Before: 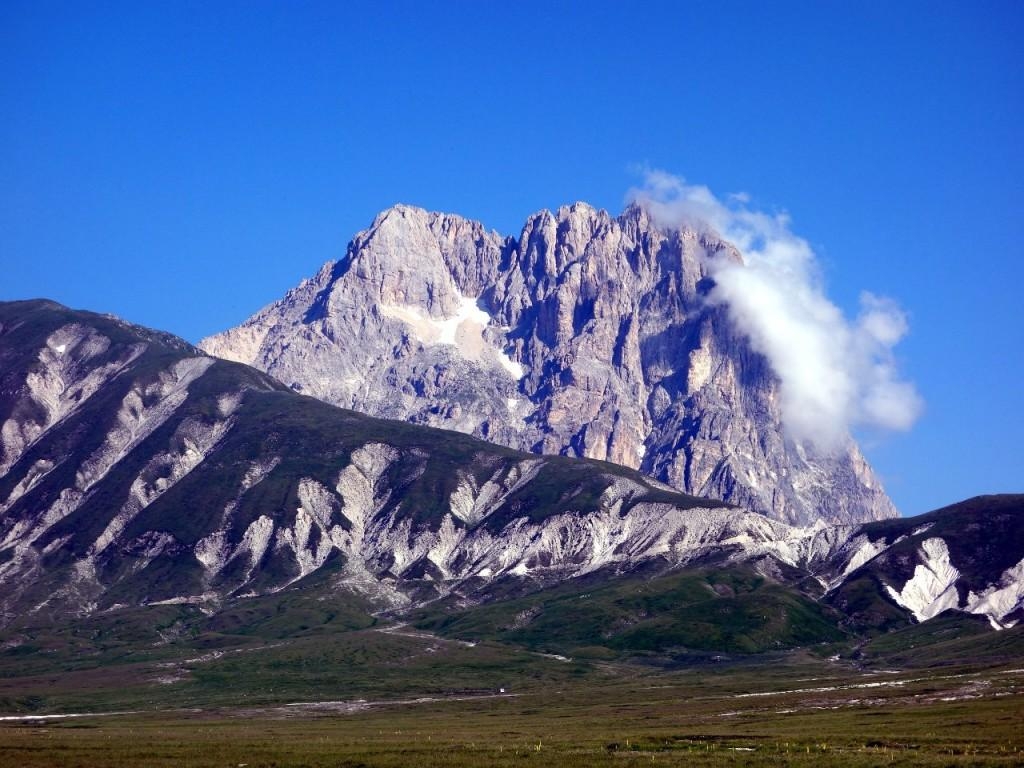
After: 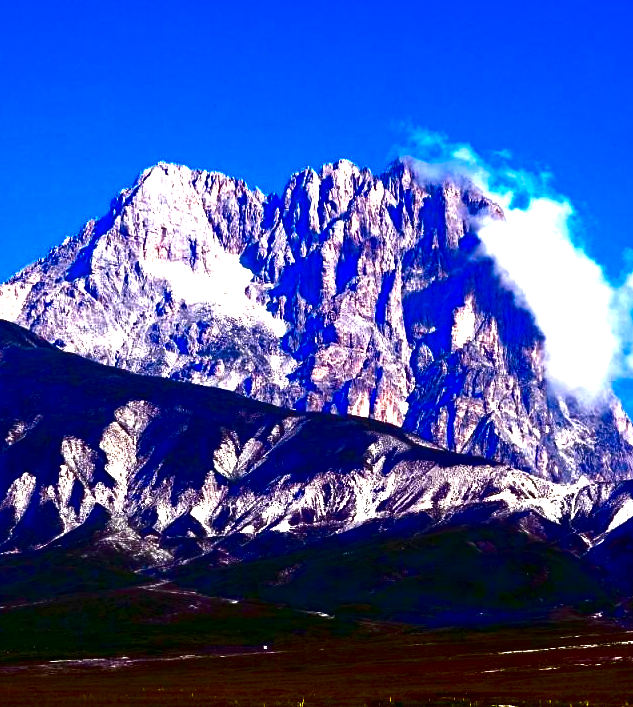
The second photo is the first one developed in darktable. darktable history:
haze removal: compatibility mode true, adaptive false
crop and rotate: left 23.233%, top 5.623%, right 14.915%, bottom 2.25%
exposure: exposure 0.993 EV, compensate exposure bias true, compensate highlight preservation false
contrast brightness saturation: brightness -0.989, saturation 0.999
